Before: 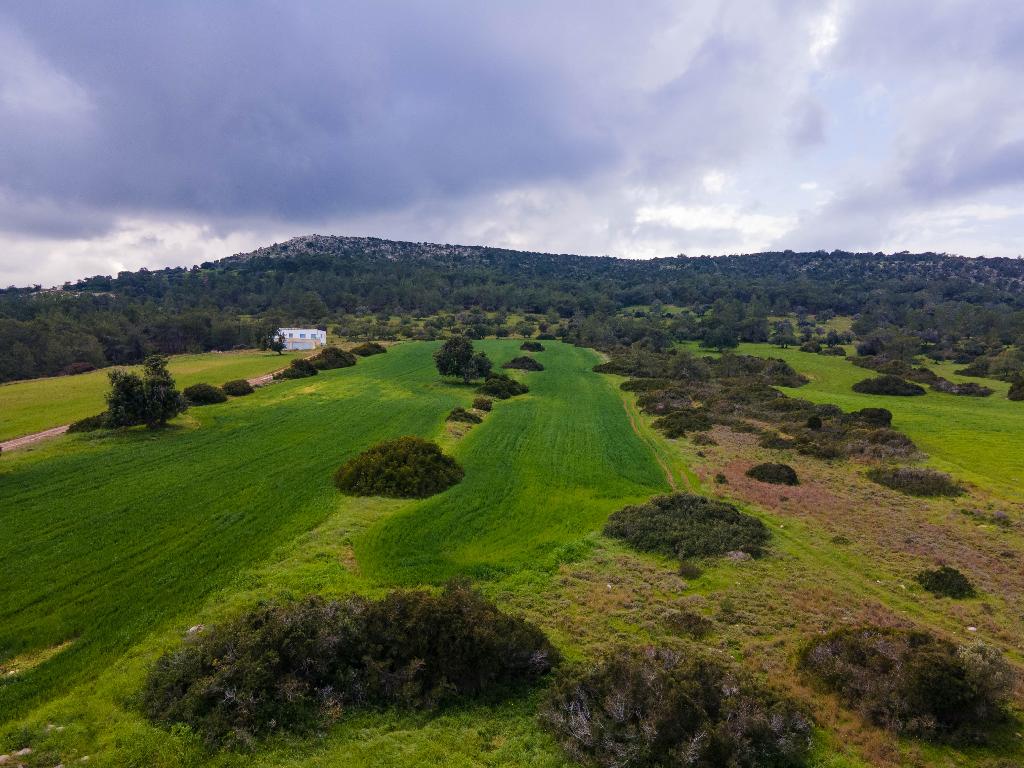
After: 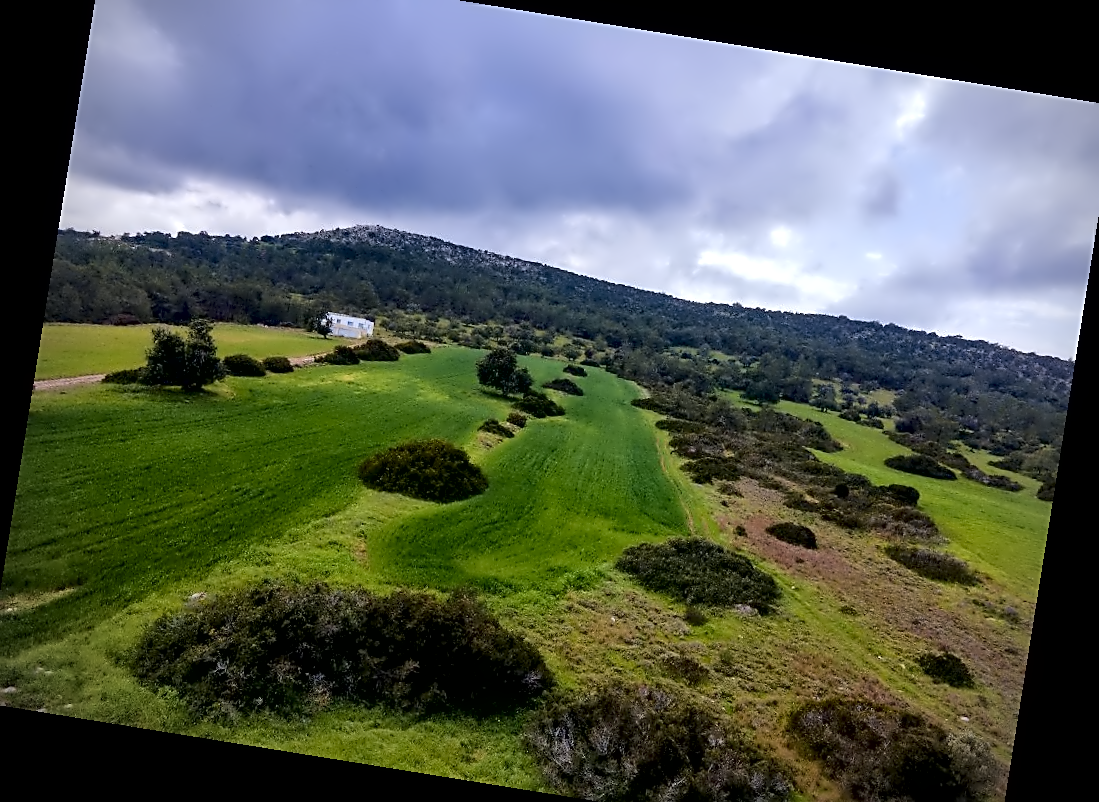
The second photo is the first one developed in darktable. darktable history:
rotate and perspective: rotation 9.12°, automatic cropping off
local contrast: mode bilateral grid, contrast 20, coarseness 50, detail 171%, midtone range 0.2
crop: left 1.507%, top 6.147%, right 1.379%, bottom 6.637%
exposure: black level correction 0.005, exposure 0.001 EV, compensate highlight preservation false
white balance: red 0.967, blue 1.049
sharpen: on, module defaults
vignetting: on, module defaults
contrast equalizer: octaves 7, y [[0.5 ×6], [0.5 ×6], [0.5 ×6], [0, 0.033, 0.067, 0.1, 0.133, 0.167], [0, 0.05, 0.1, 0.15, 0.2, 0.25]]
